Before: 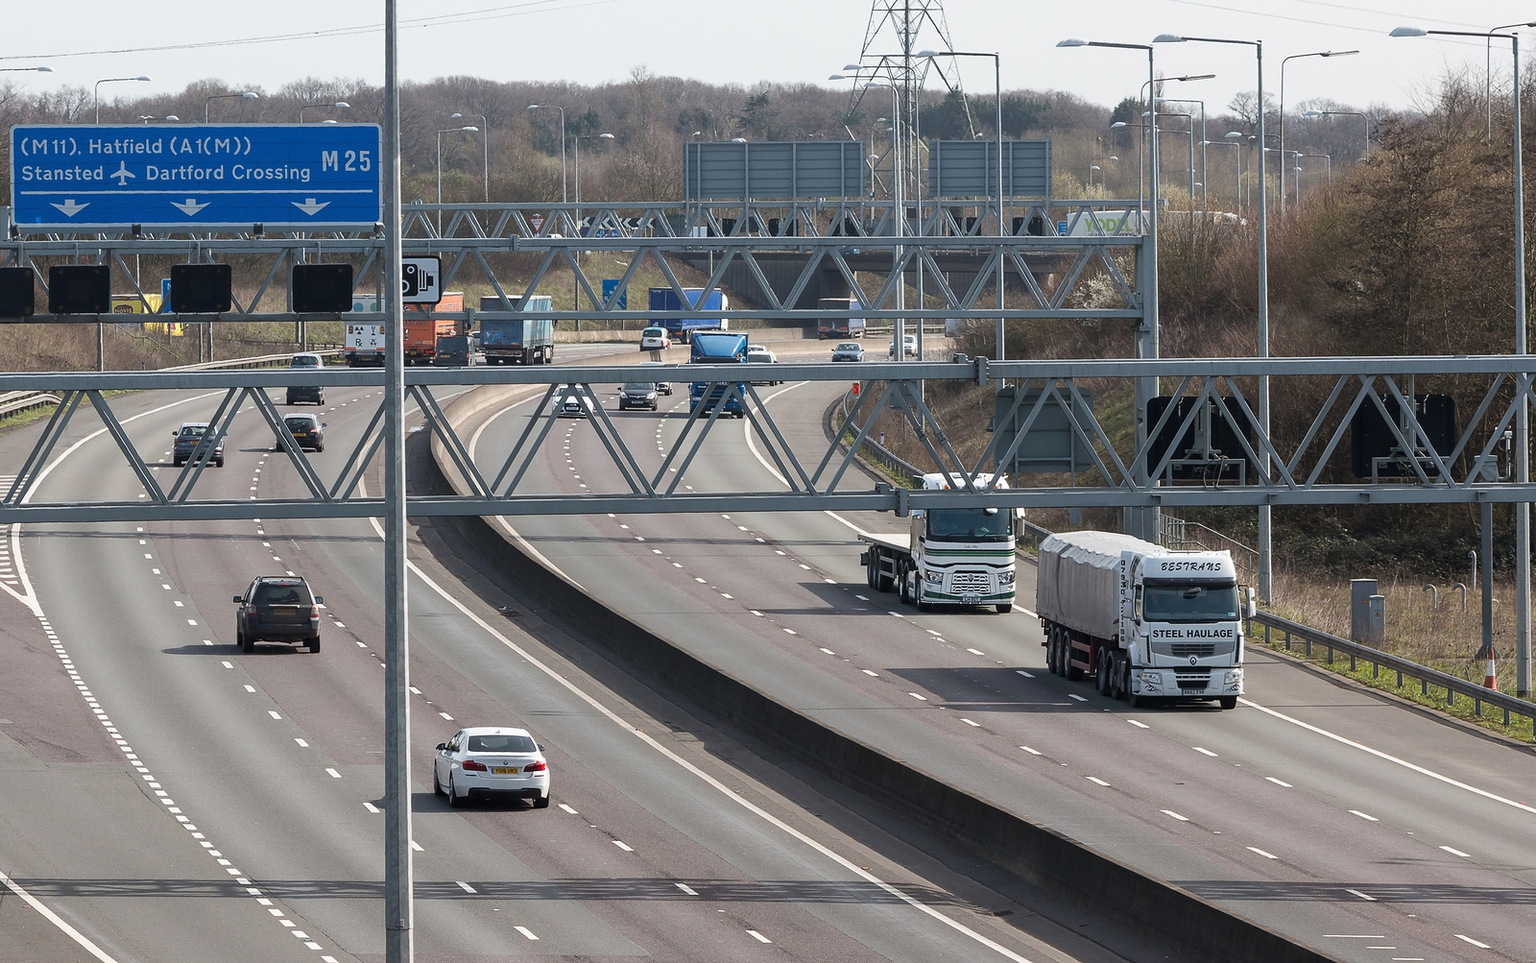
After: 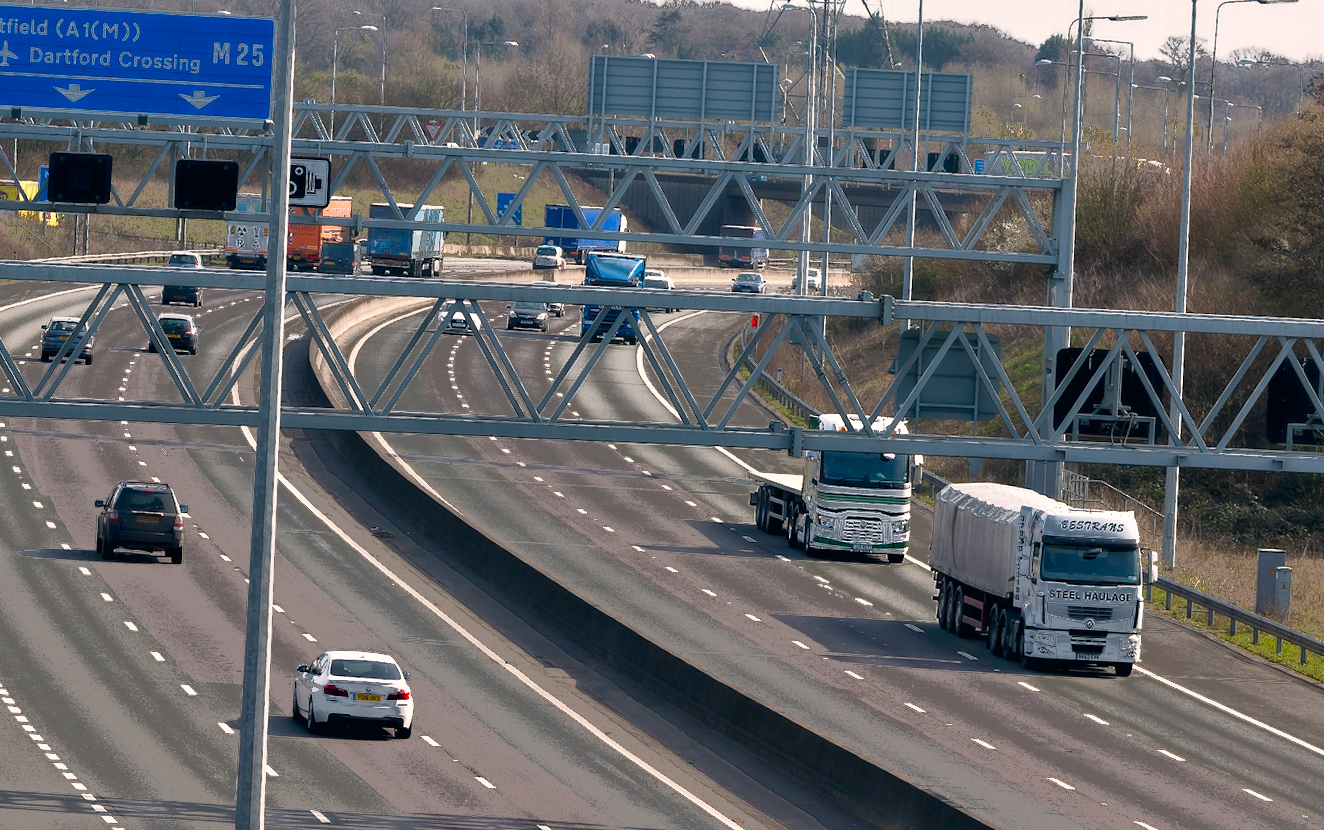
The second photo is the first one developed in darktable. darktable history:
color correction: highlights a* 5.38, highlights b* 5.3, shadows a* -4.26, shadows b* -5.11
contrast equalizer: y [[0.514, 0.573, 0.581, 0.508, 0.5, 0.5], [0.5 ×6], [0.5 ×6], [0 ×6], [0 ×6]], mix 0.79
color balance rgb: perceptual saturation grading › global saturation 35%, perceptual saturation grading › highlights -30%, perceptual saturation grading › shadows 35%, perceptual brilliance grading › global brilliance 3%, perceptual brilliance grading › highlights -3%, perceptual brilliance grading › shadows 3%
crop and rotate: angle -3.27°, left 5.211%, top 5.211%, right 4.607%, bottom 4.607%
fill light: exposure -0.73 EV, center 0.69, width 2.2
